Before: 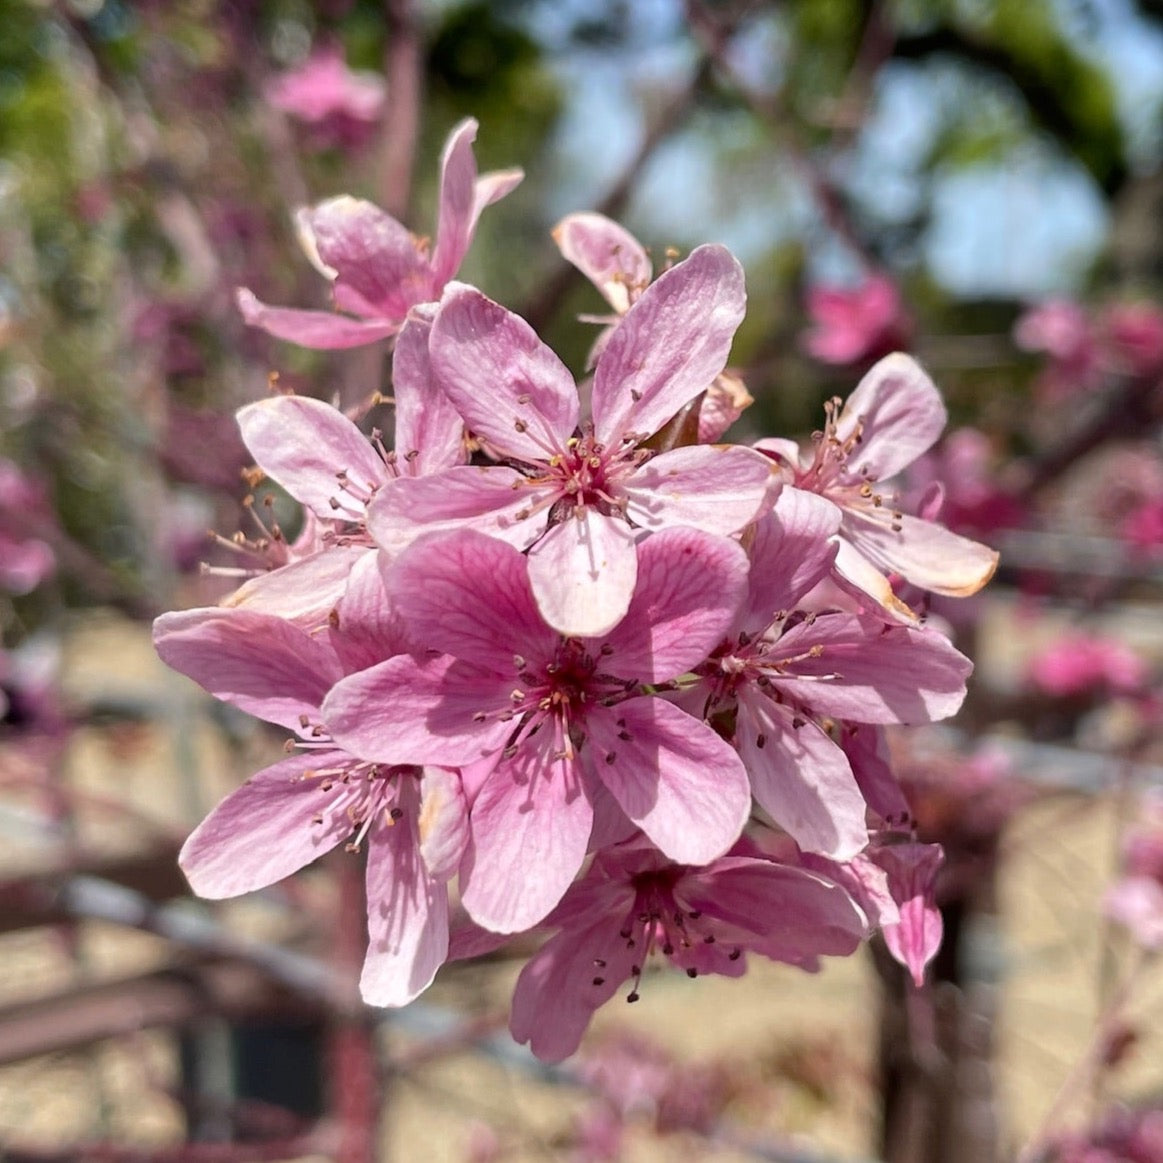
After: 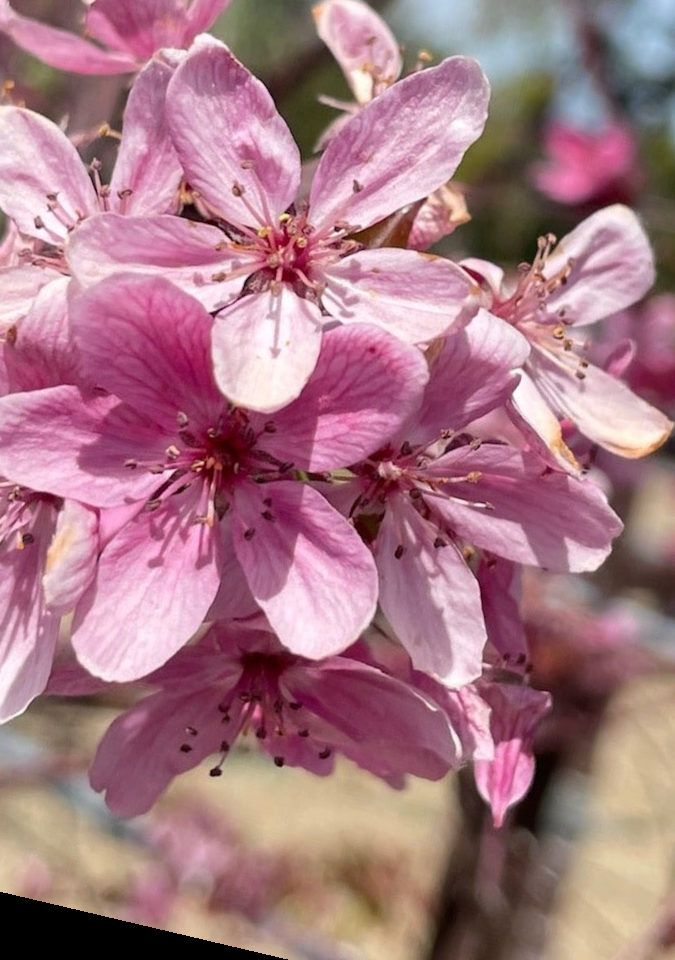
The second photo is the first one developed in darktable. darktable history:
crop: left 31.379%, top 24.658%, right 20.326%, bottom 6.628%
rotate and perspective: rotation 13.27°, automatic cropping off
